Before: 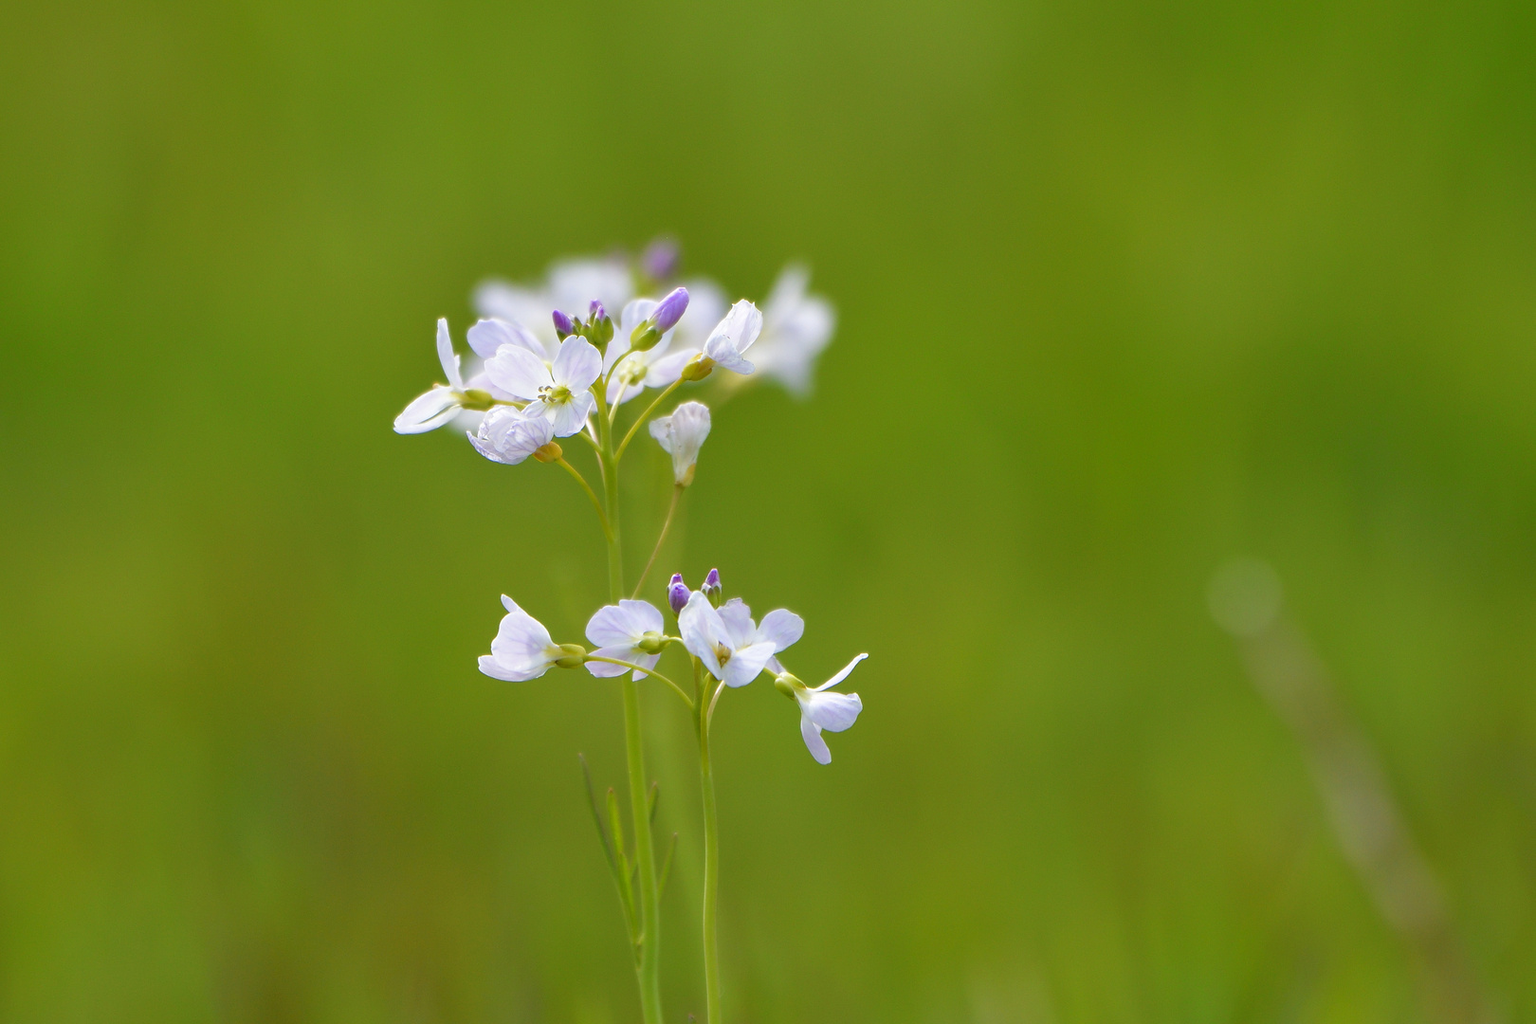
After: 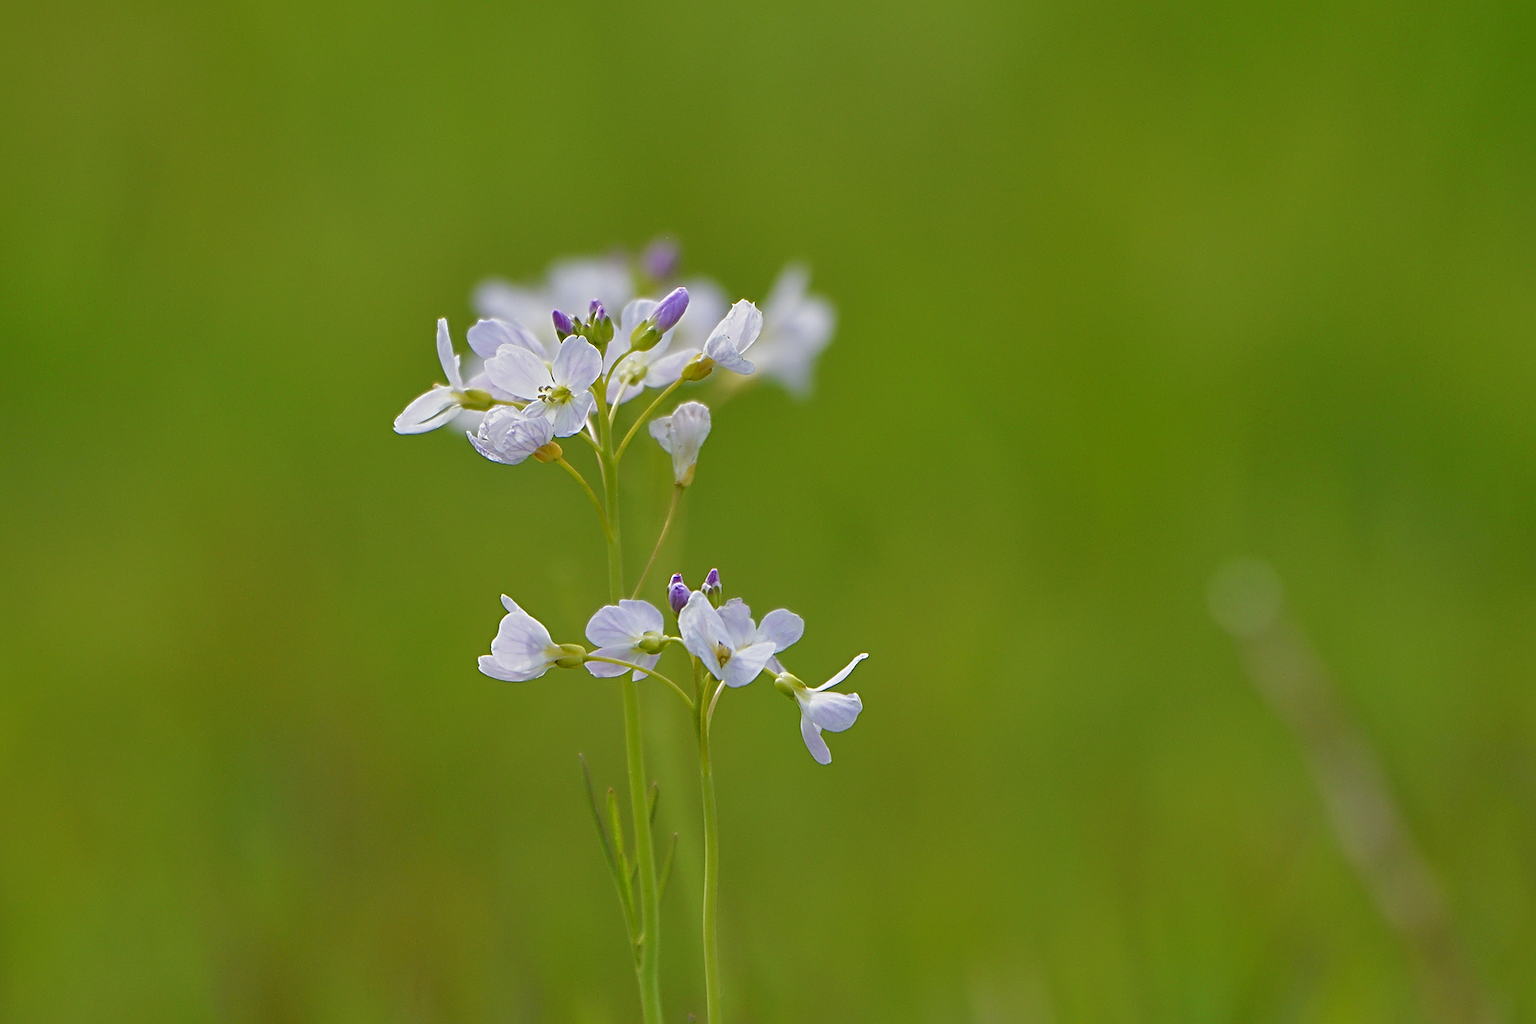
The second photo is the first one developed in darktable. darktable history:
sharpen: radius 2.817, amount 0.715
tone equalizer: -8 EV 0.25 EV, -7 EV 0.417 EV, -6 EV 0.417 EV, -5 EV 0.25 EV, -3 EV -0.25 EV, -2 EV -0.417 EV, -1 EV -0.417 EV, +0 EV -0.25 EV, edges refinement/feathering 500, mask exposure compensation -1.57 EV, preserve details guided filter
